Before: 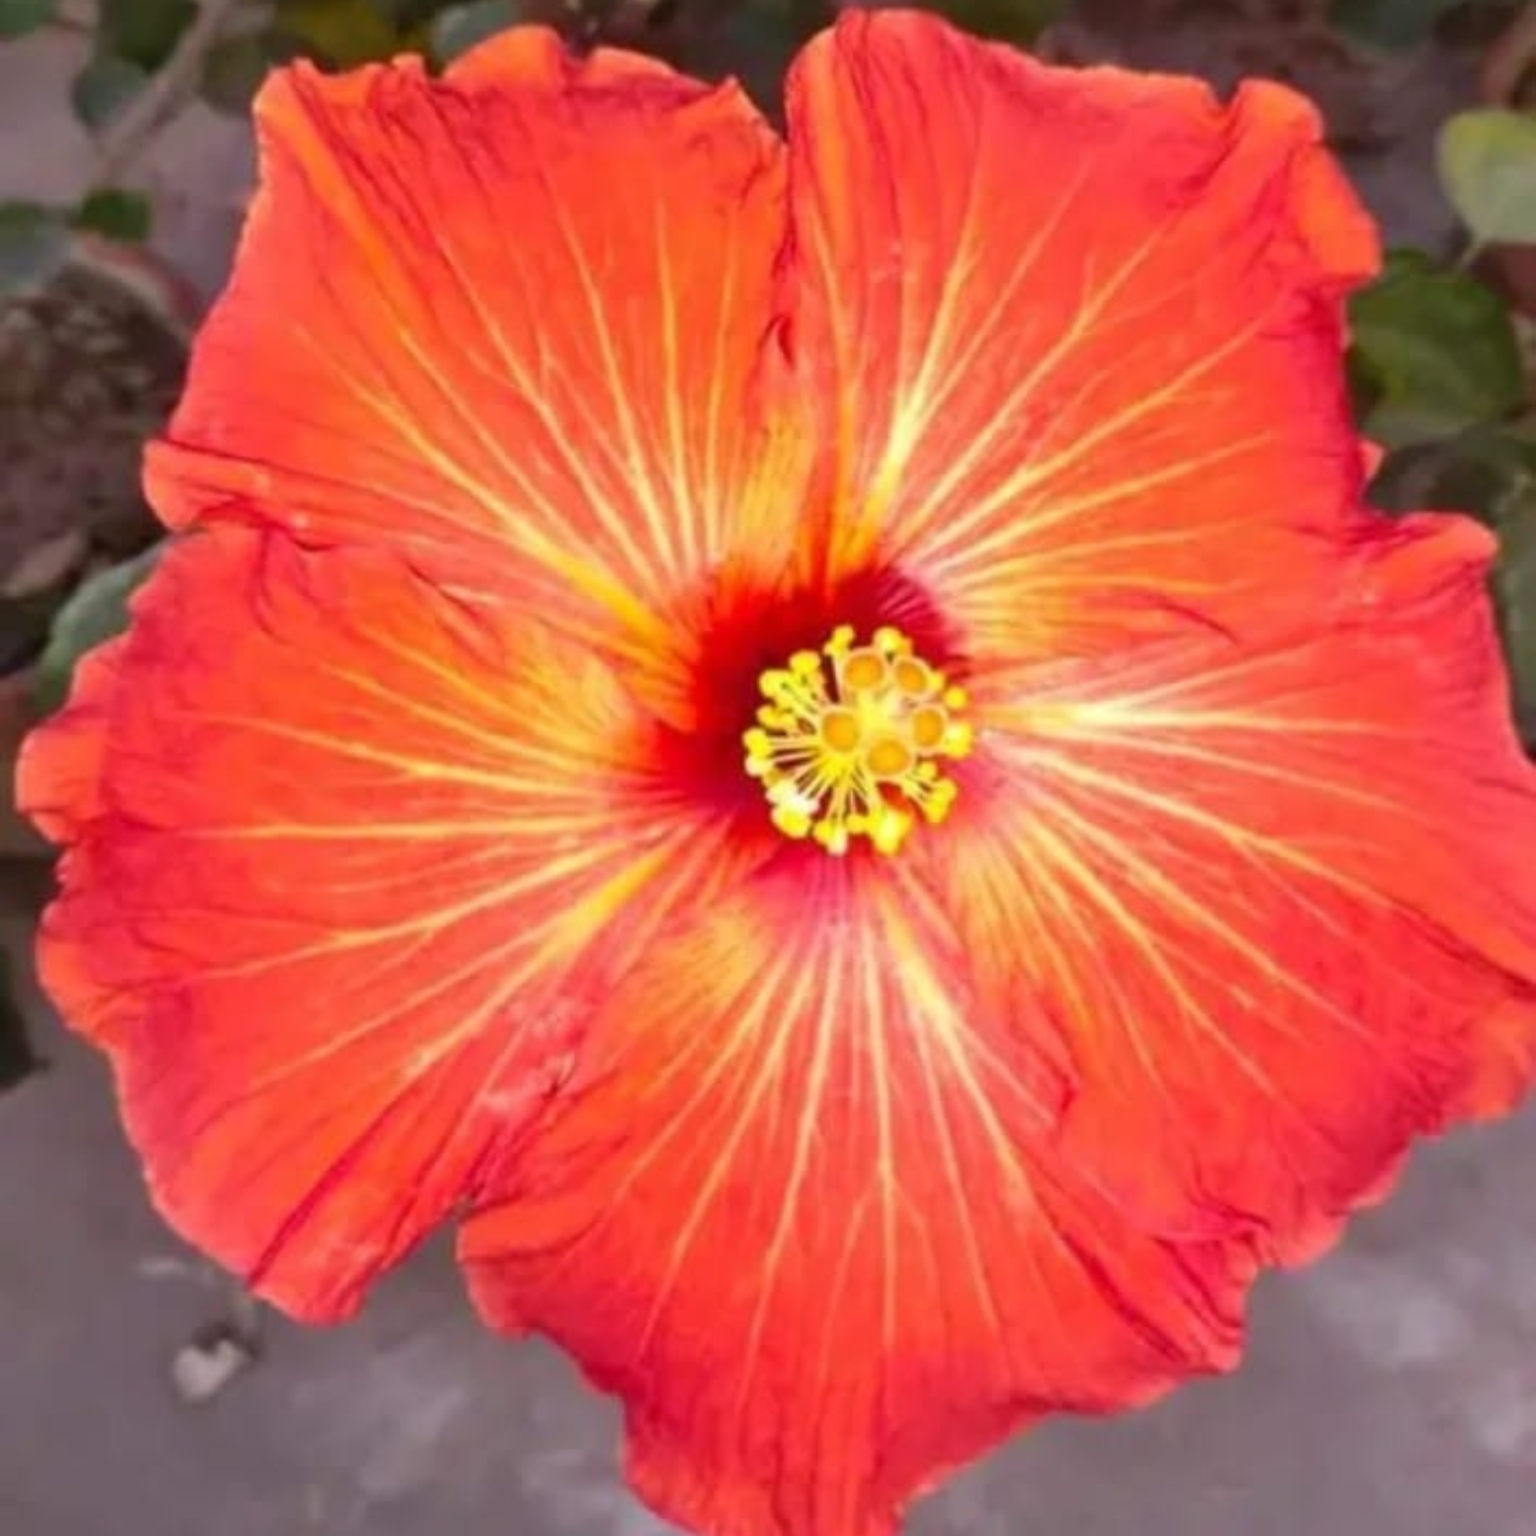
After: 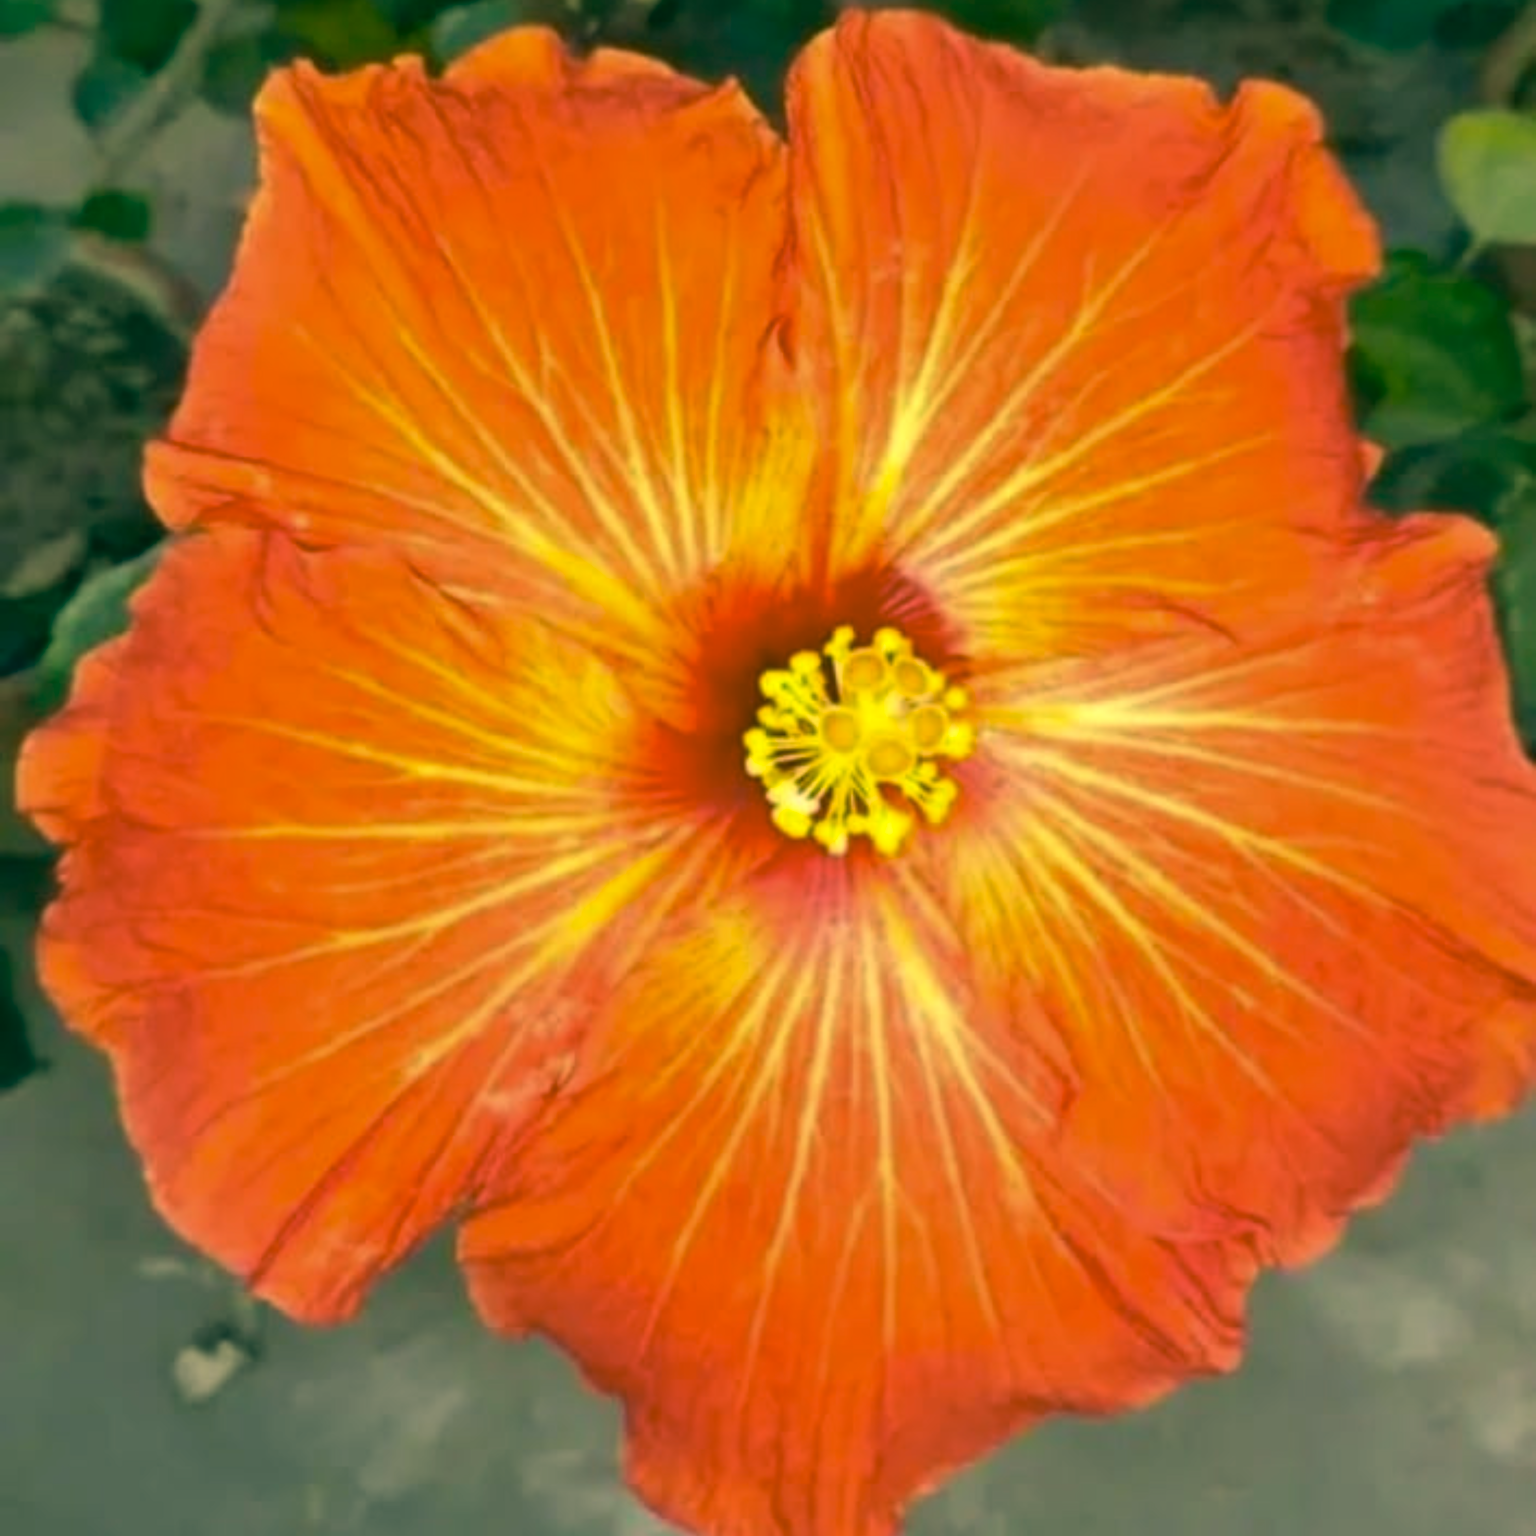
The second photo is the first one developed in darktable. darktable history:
color correction: highlights a* 1.96, highlights b* 34.63, shadows a* -36.24, shadows b* -5.42
